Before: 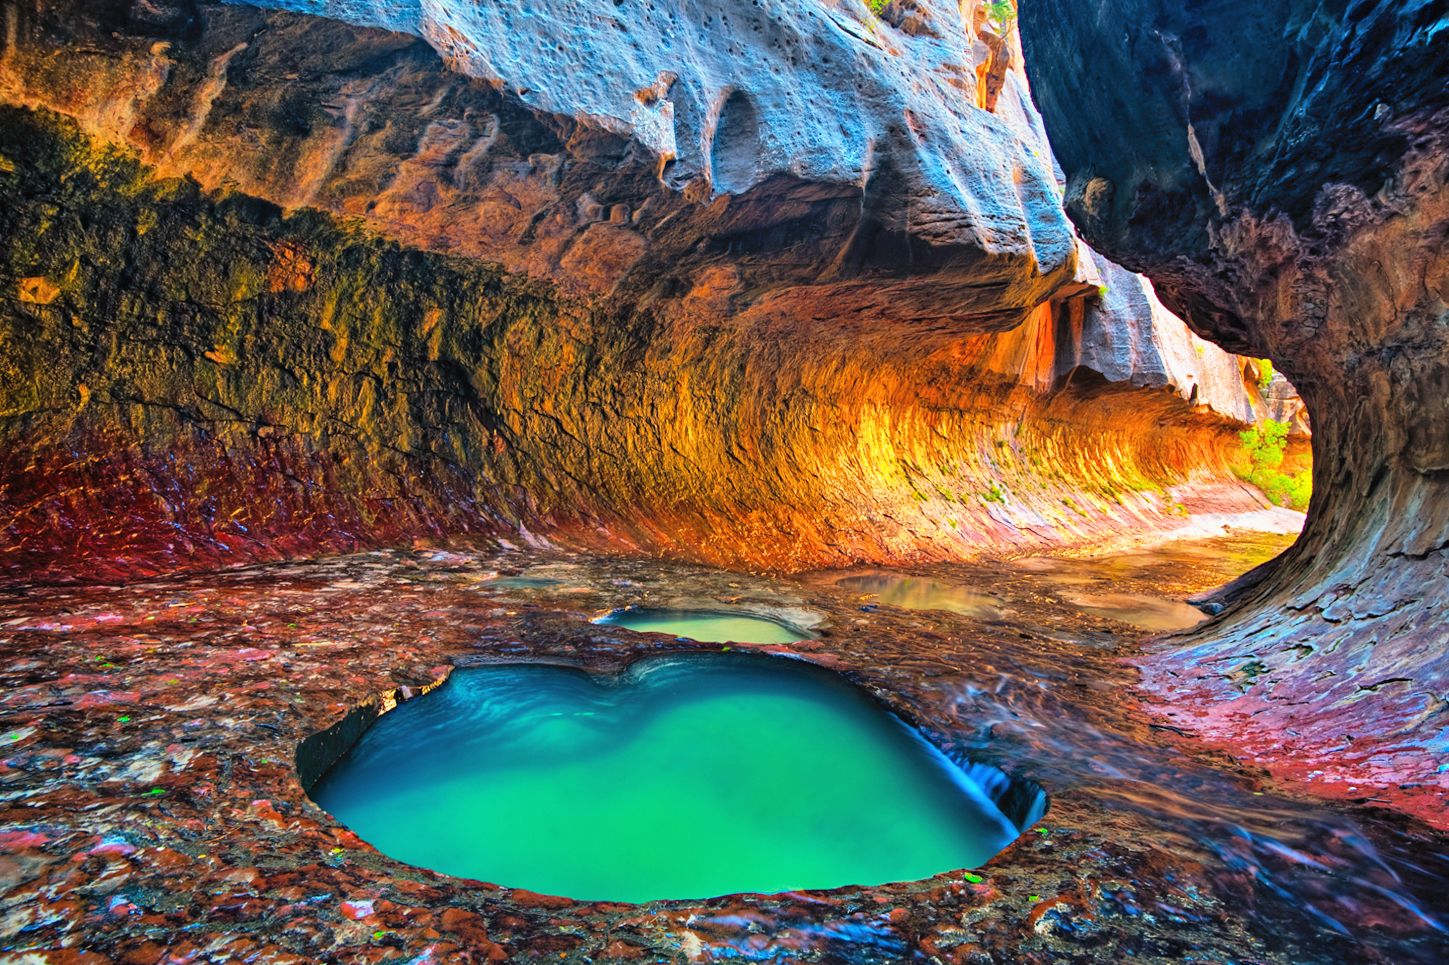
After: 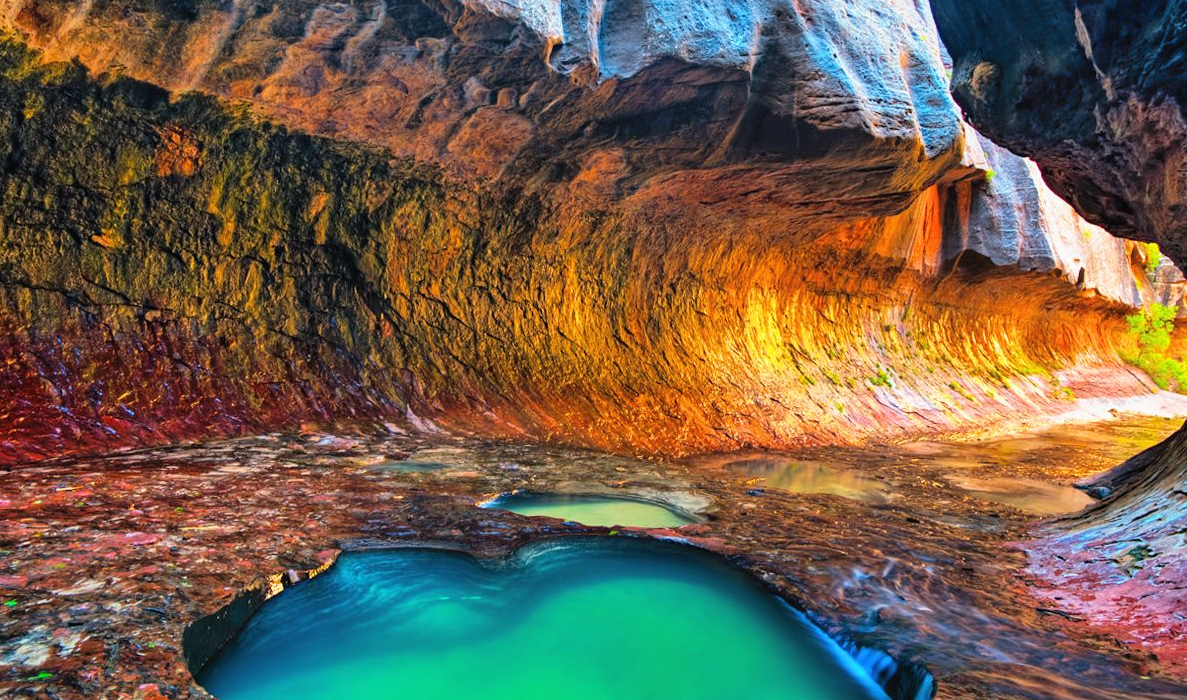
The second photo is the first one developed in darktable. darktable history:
crop: left 7.86%, top 12.022%, right 10.22%, bottom 15.403%
